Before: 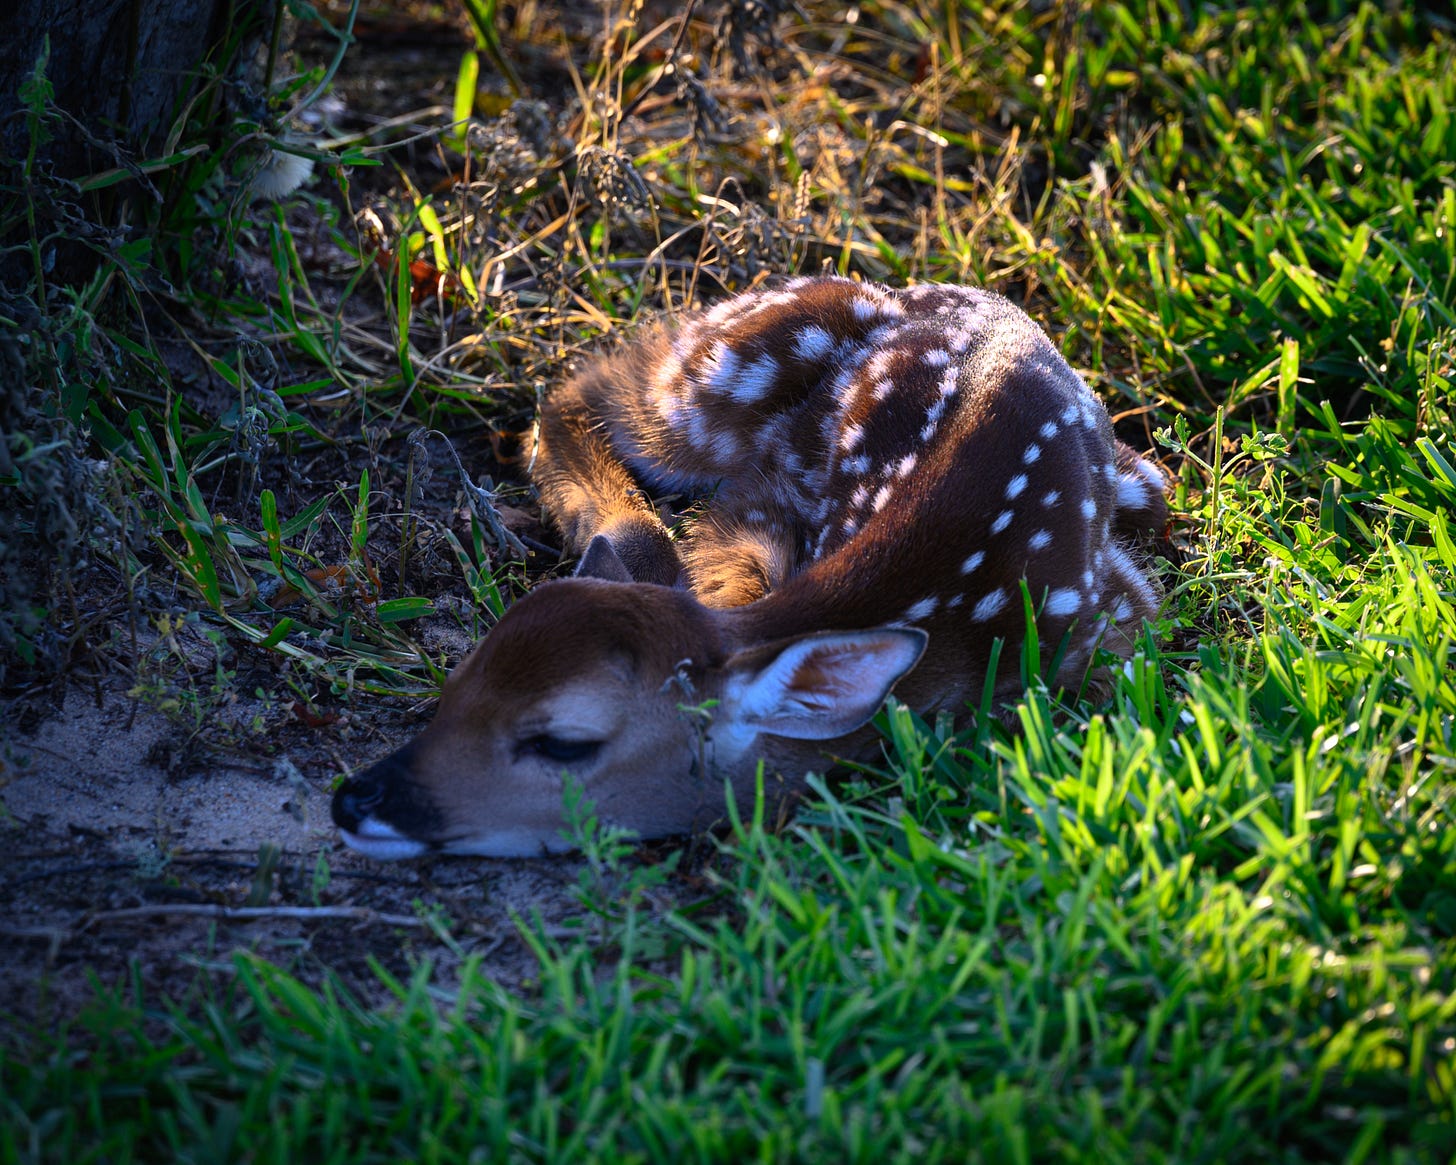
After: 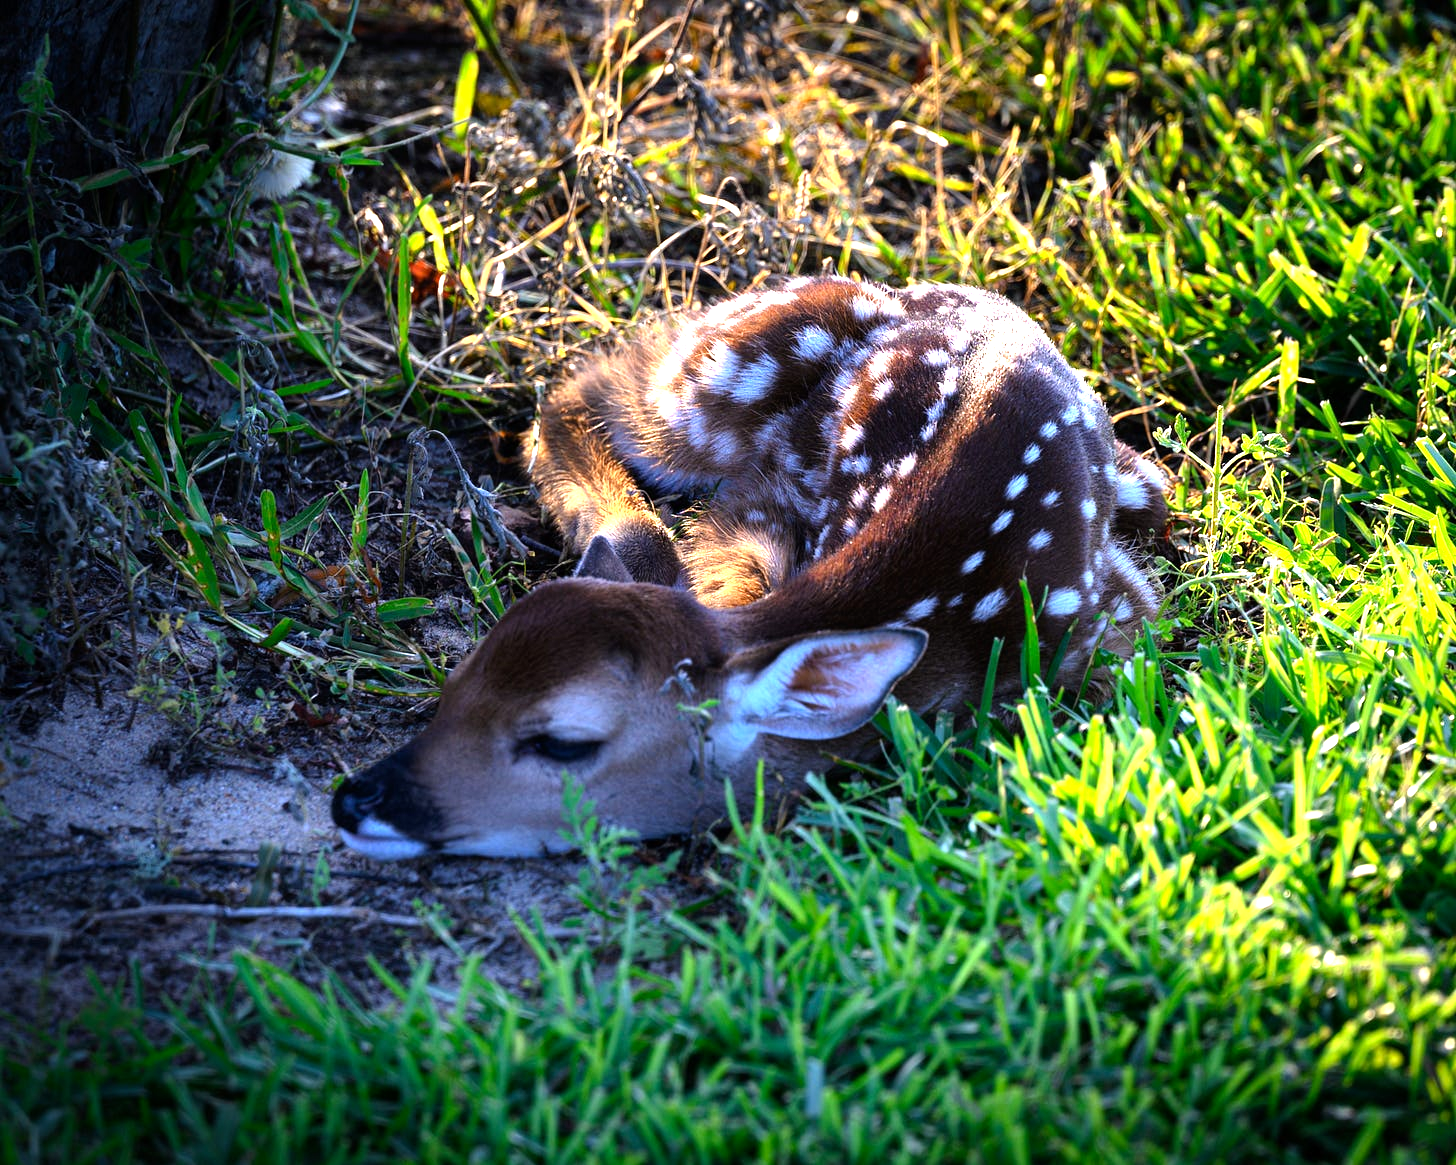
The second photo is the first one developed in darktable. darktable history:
base curve: preserve colors none
exposure: black level correction 0.001, exposure 0.499 EV, compensate exposure bias true, compensate highlight preservation false
tone equalizer: -8 EV -0.762 EV, -7 EV -0.731 EV, -6 EV -0.631 EV, -5 EV -0.373 EV, -3 EV 0.402 EV, -2 EV 0.6 EV, -1 EV 0.697 EV, +0 EV 0.753 EV
